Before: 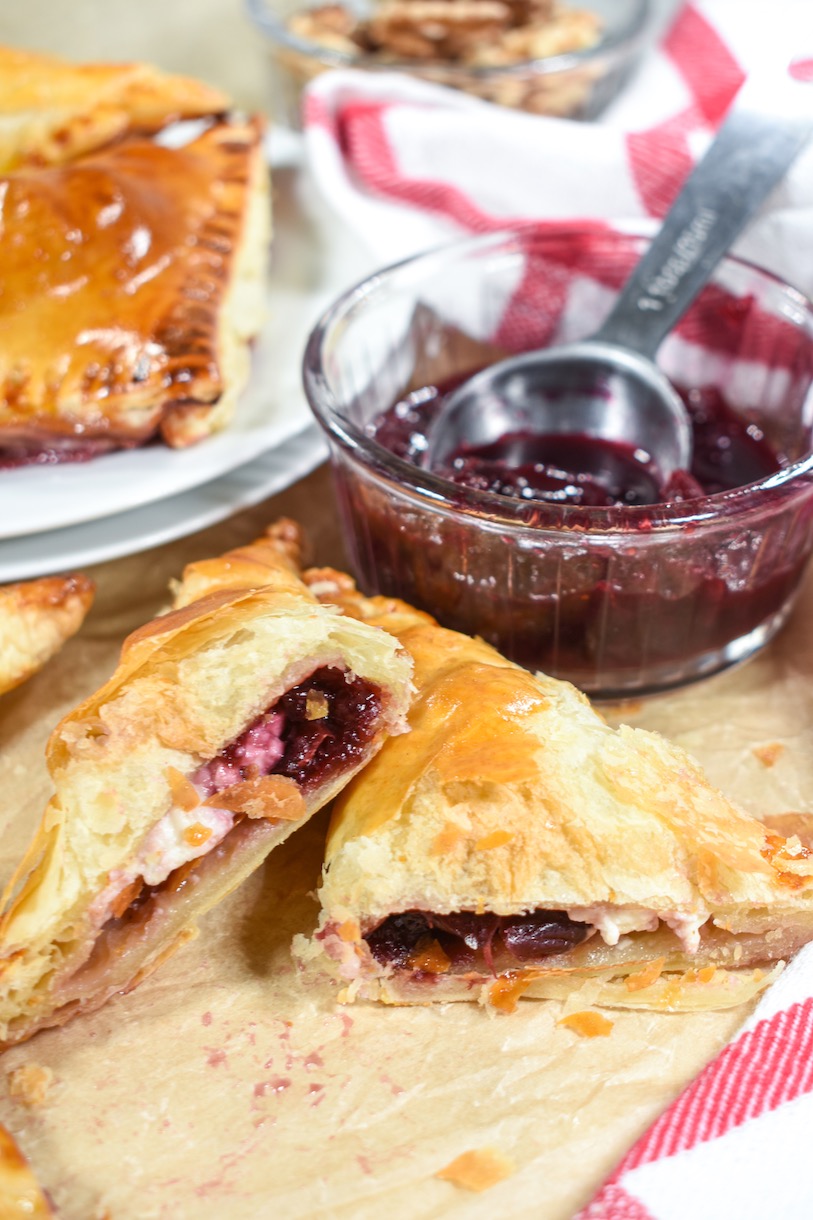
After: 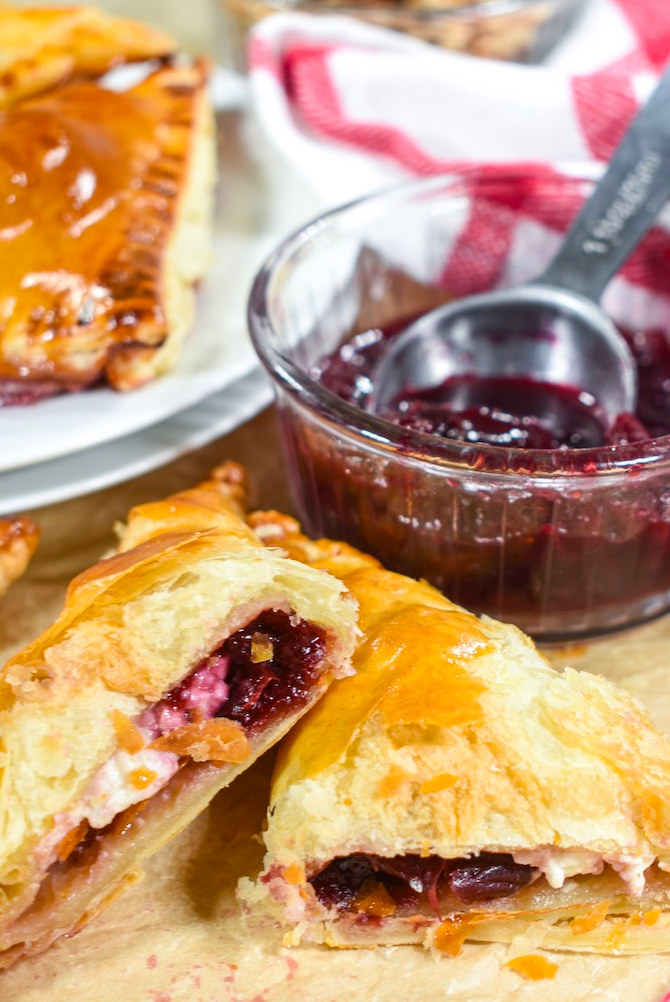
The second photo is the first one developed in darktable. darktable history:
crop and rotate: left 7.006%, top 4.698%, right 10.555%, bottom 13.113%
tone equalizer: -7 EV 0.137 EV, edges refinement/feathering 500, mask exposure compensation -1.57 EV, preserve details no
color balance rgb: perceptual saturation grading › global saturation 19.872%
